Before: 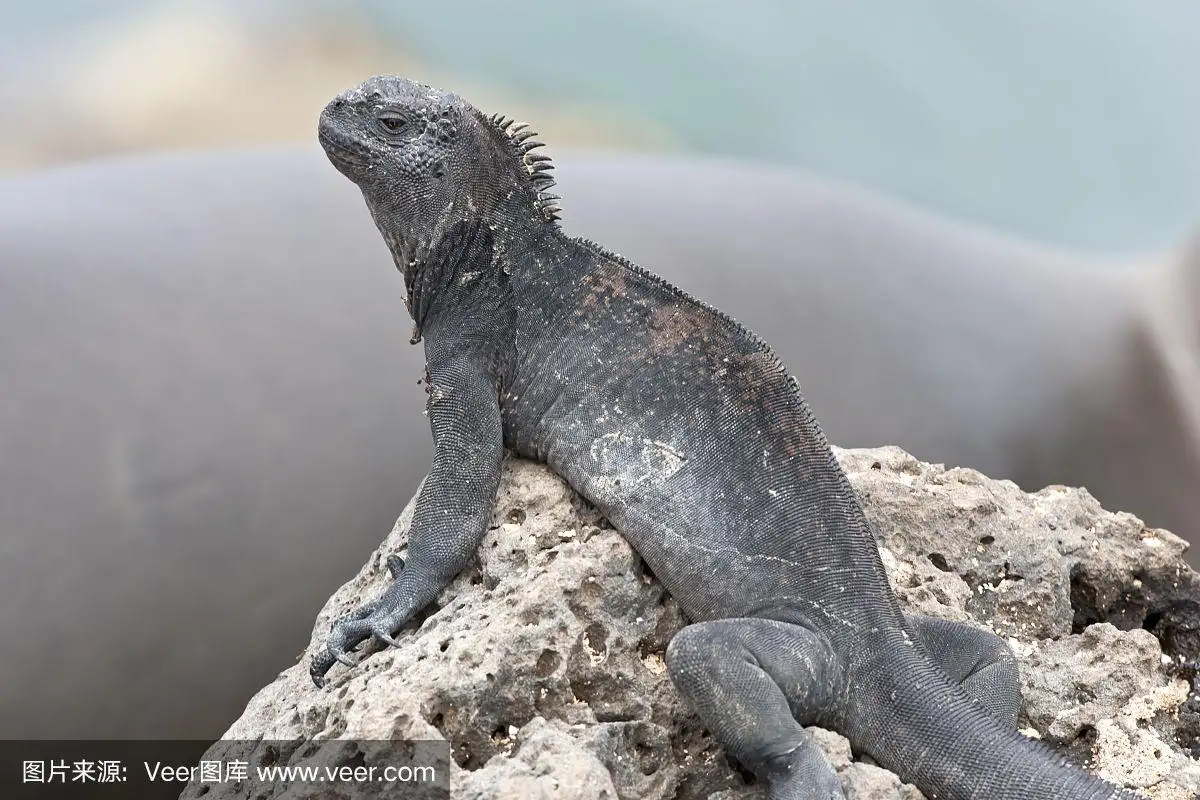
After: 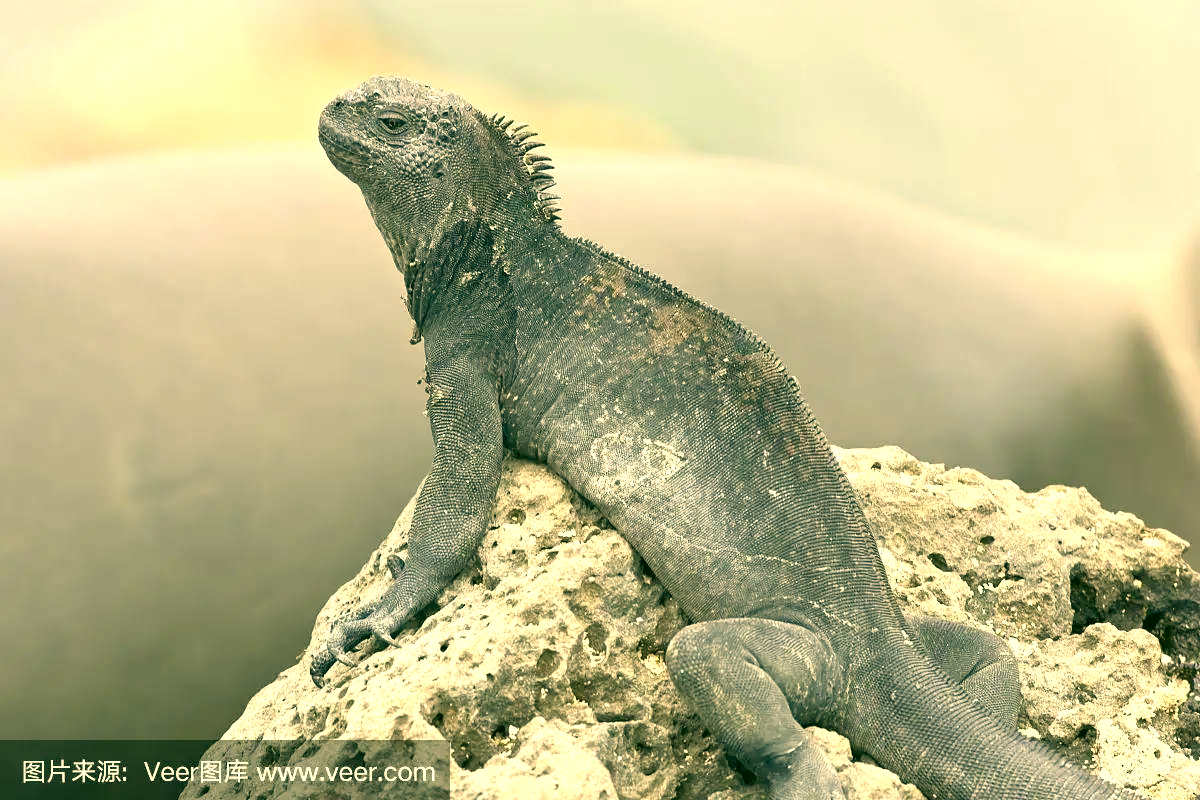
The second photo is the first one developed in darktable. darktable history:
exposure: black level correction 0, exposure 0.696 EV, compensate exposure bias true, compensate highlight preservation false
color correction: highlights a* 5.67, highlights b* 32.81, shadows a* -25.1, shadows b* 4.02
